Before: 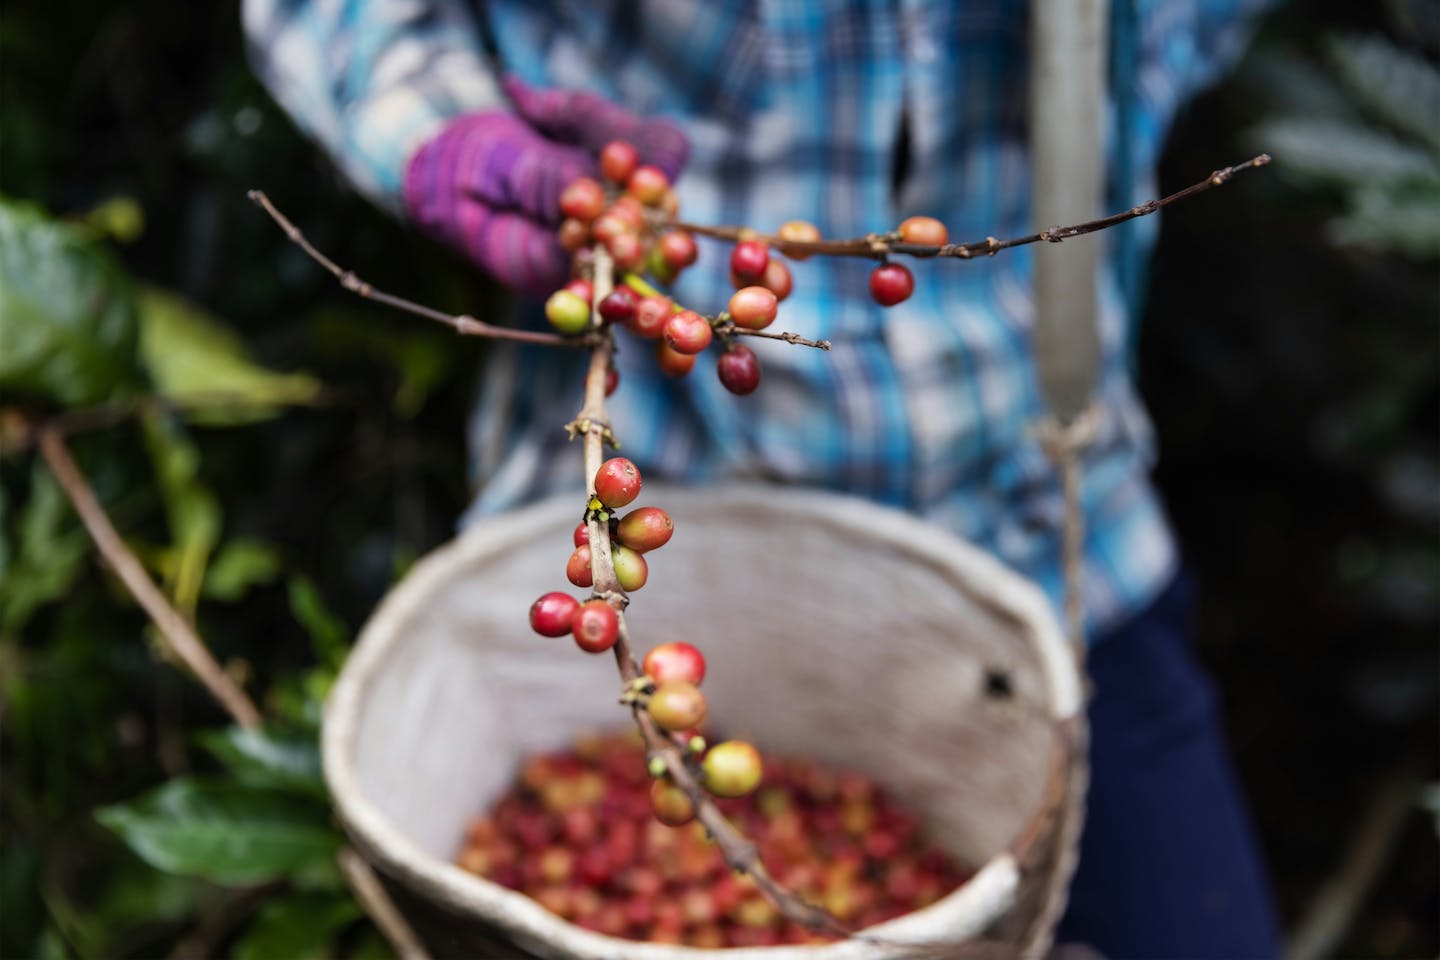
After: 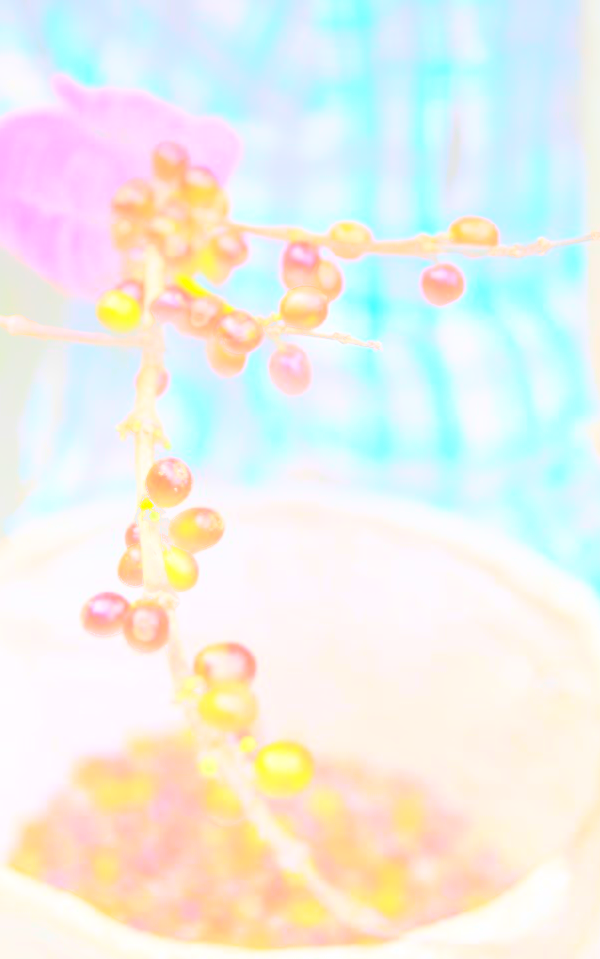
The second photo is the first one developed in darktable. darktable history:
crop: left 31.229%, right 27.105%
color balance rgb: perceptual saturation grading › global saturation 25%, perceptual brilliance grading › mid-tones 10%, perceptual brilliance grading › shadows 15%, global vibrance 20%
sharpen: on, module defaults
bloom: size 85%, threshold 5%, strength 85%
shadows and highlights: shadows 53, soften with gaussian
white balance: emerald 1
